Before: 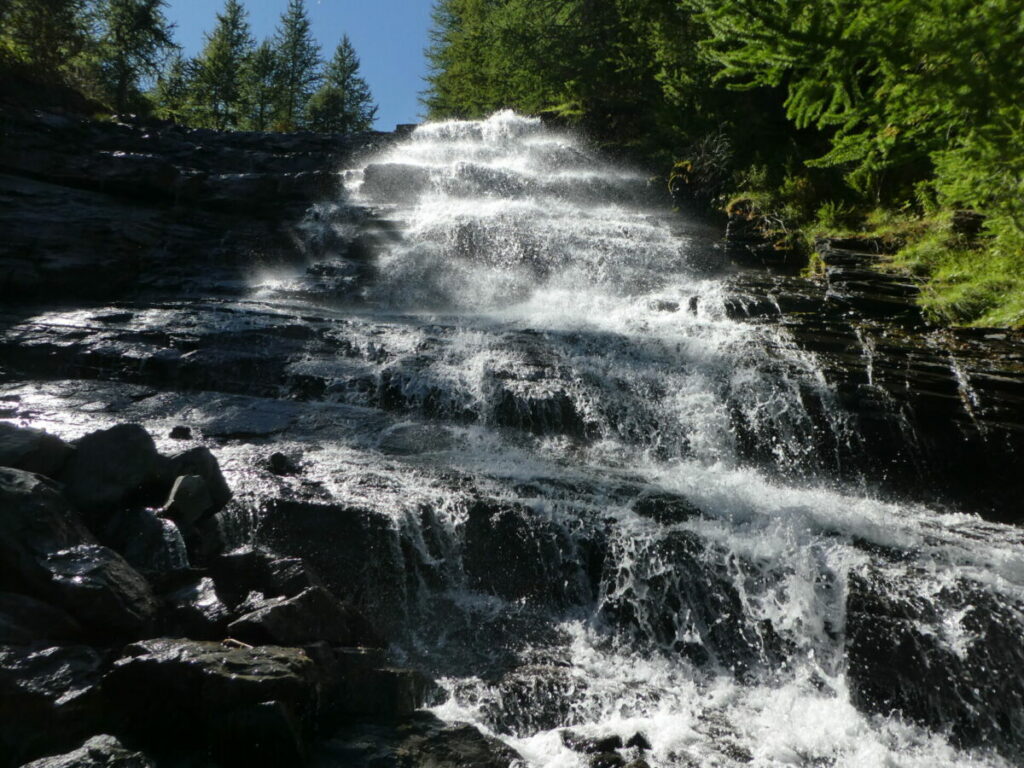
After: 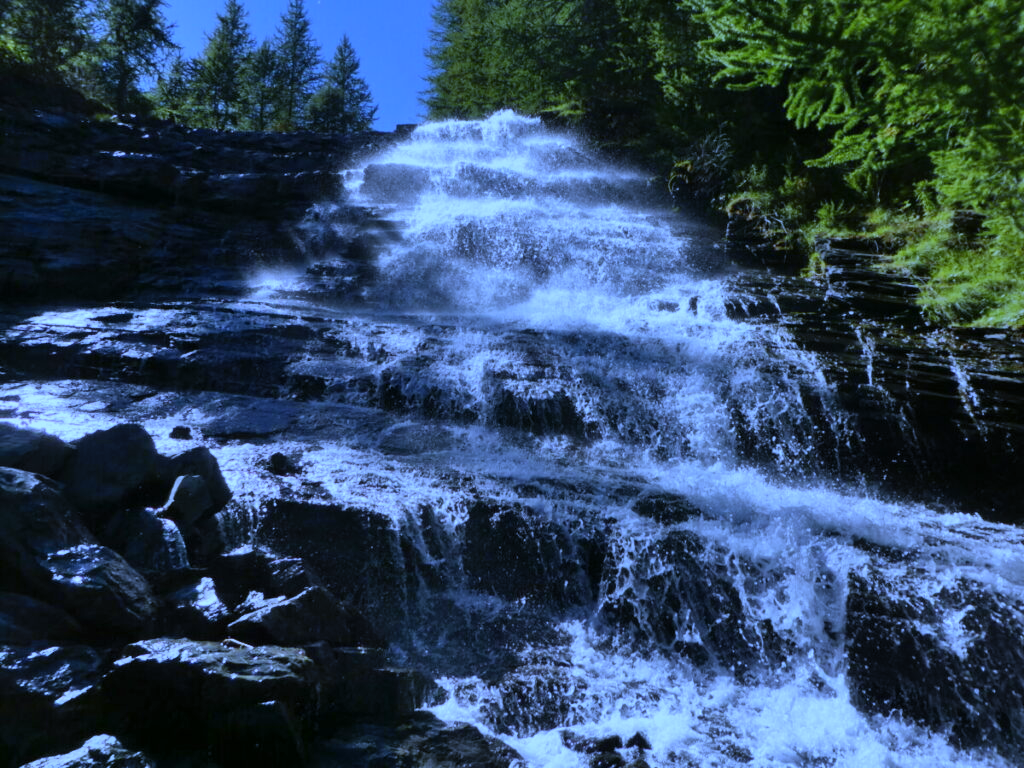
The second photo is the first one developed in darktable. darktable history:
shadows and highlights: white point adjustment -3.64, highlights -63.34, highlights color adjustment 42%, soften with gaussian
exposure: exposure -0.242 EV, compensate highlight preservation false
white balance: red 0.766, blue 1.537
